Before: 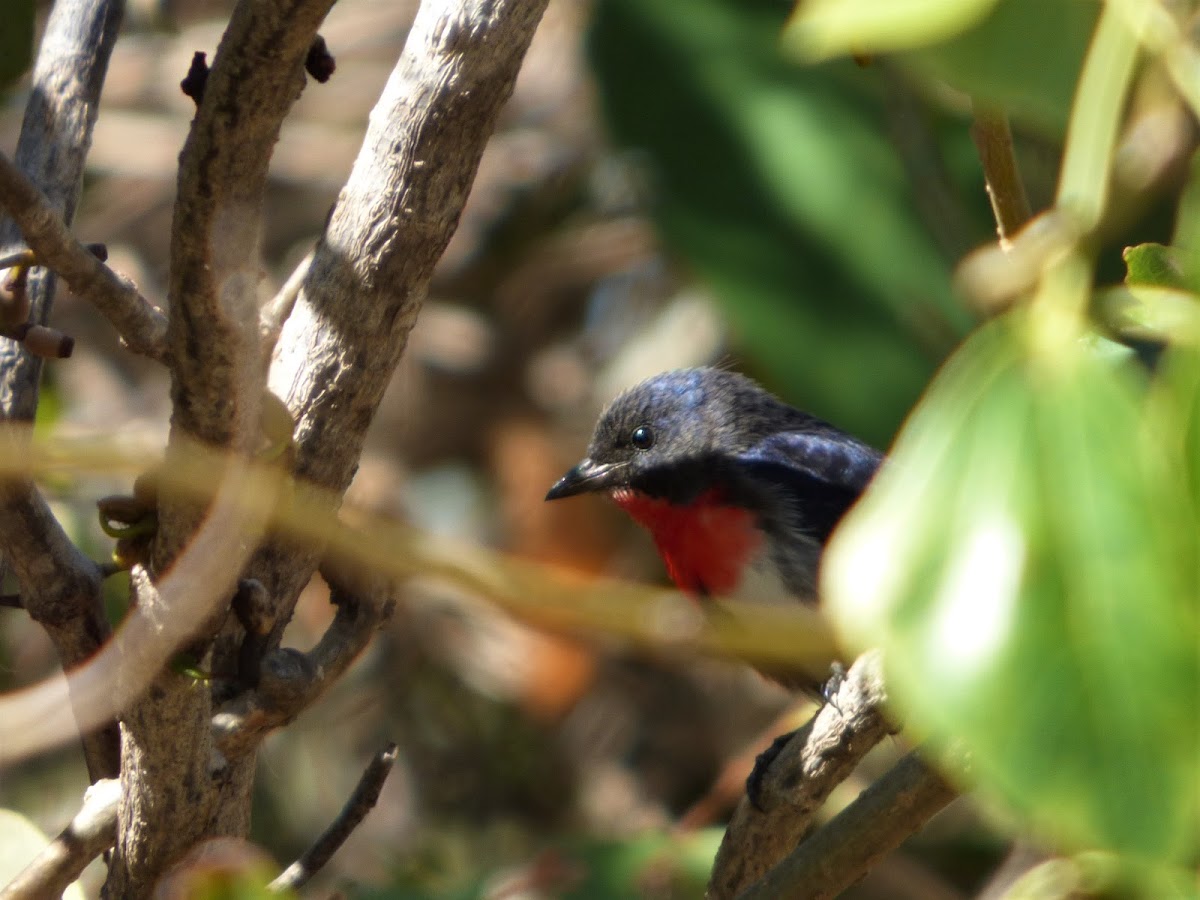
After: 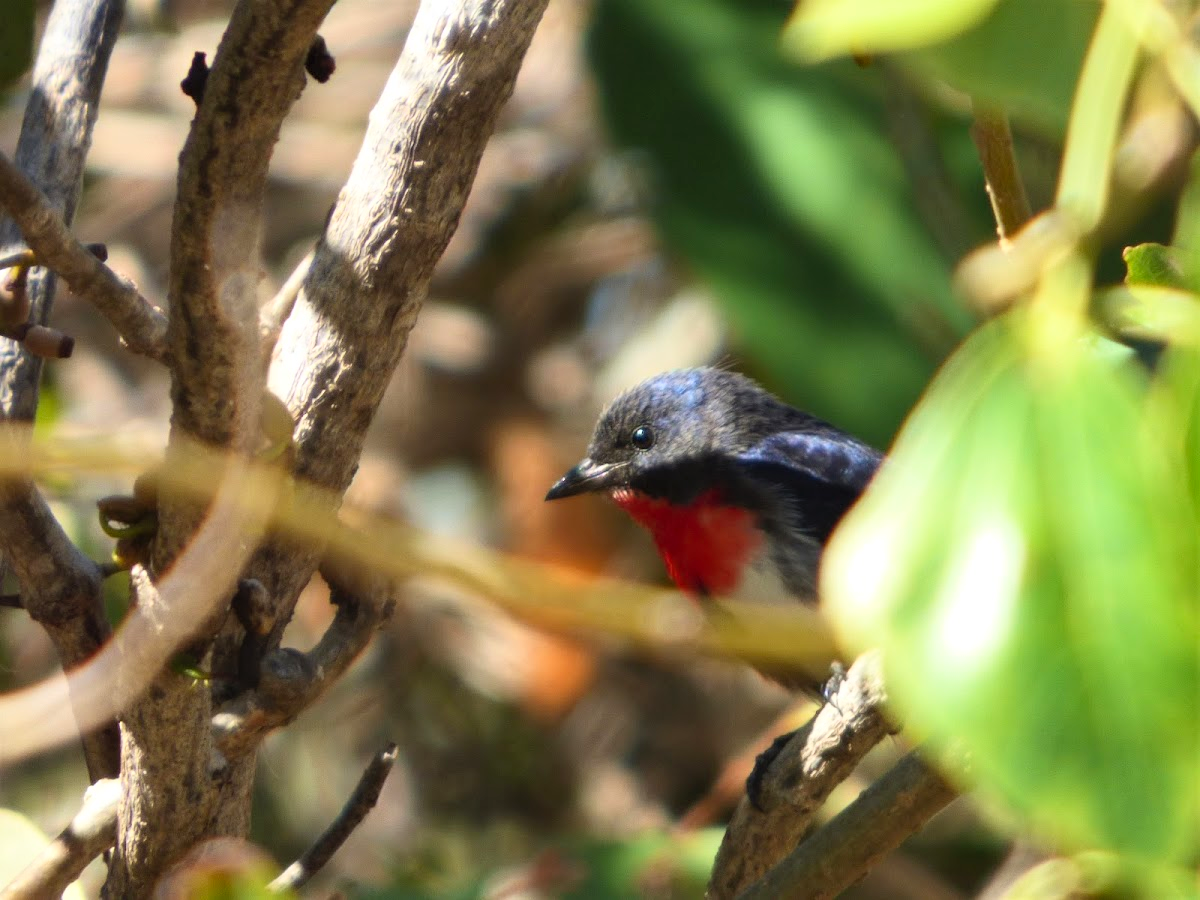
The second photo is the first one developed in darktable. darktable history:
contrast brightness saturation: contrast 0.196, brightness 0.169, saturation 0.219
